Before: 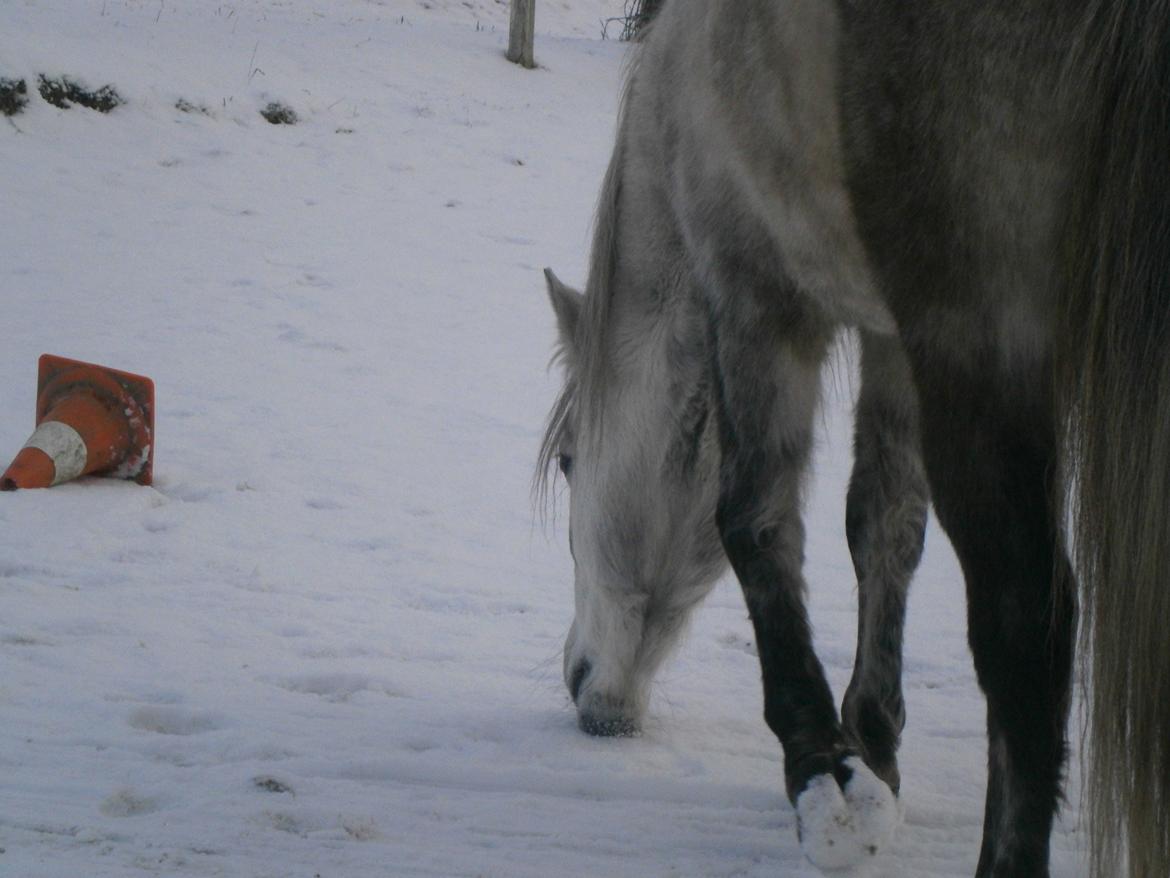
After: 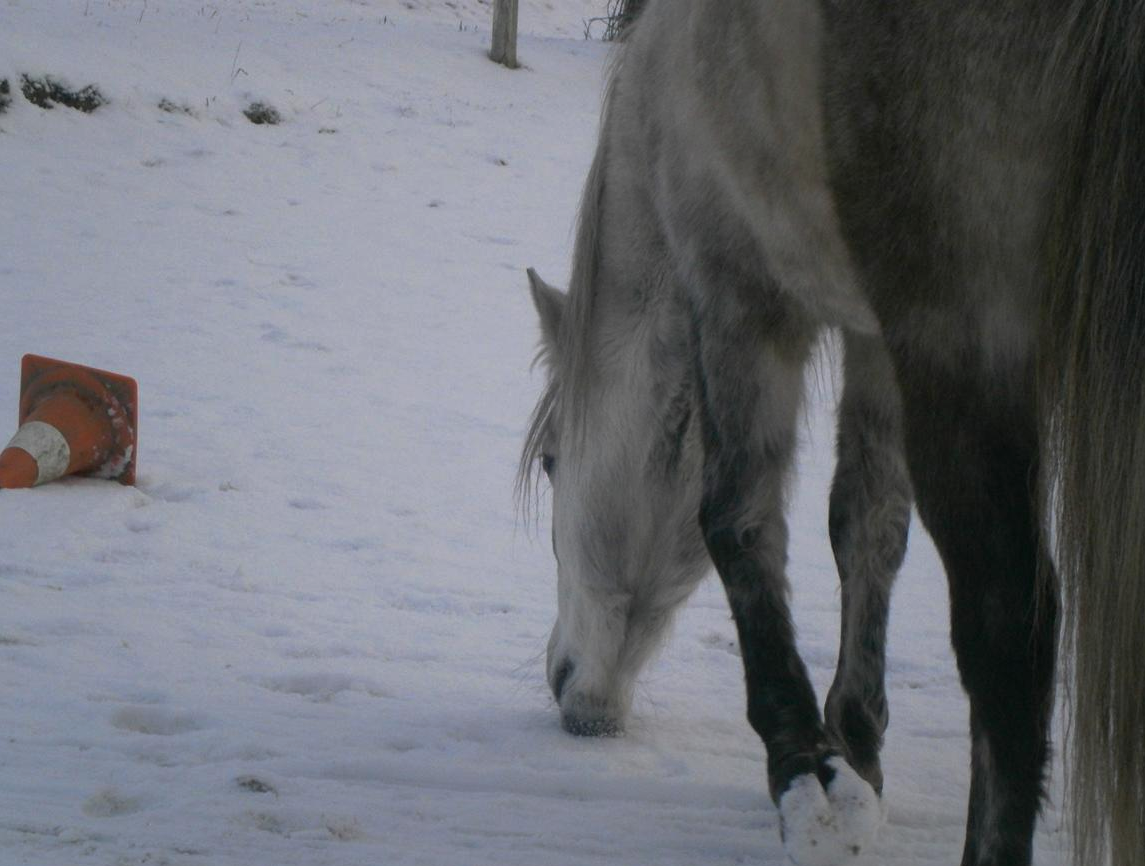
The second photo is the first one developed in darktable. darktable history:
tone curve: curves: ch0 [(0, 0) (0.15, 0.17) (0.452, 0.437) (0.611, 0.588) (0.751, 0.749) (1, 1)]; ch1 [(0, 0) (0.325, 0.327) (0.413, 0.442) (0.475, 0.467) (0.512, 0.522) (0.541, 0.55) (0.617, 0.612) (0.695, 0.697) (1, 1)]; ch2 [(0, 0) (0.386, 0.397) (0.452, 0.459) (0.505, 0.498) (0.536, 0.546) (0.574, 0.571) (0.633, 0.653) (1, 1)], preserve colors none
crop and rotate: left 1.487%, right 0.645%, bottom 1.269%
